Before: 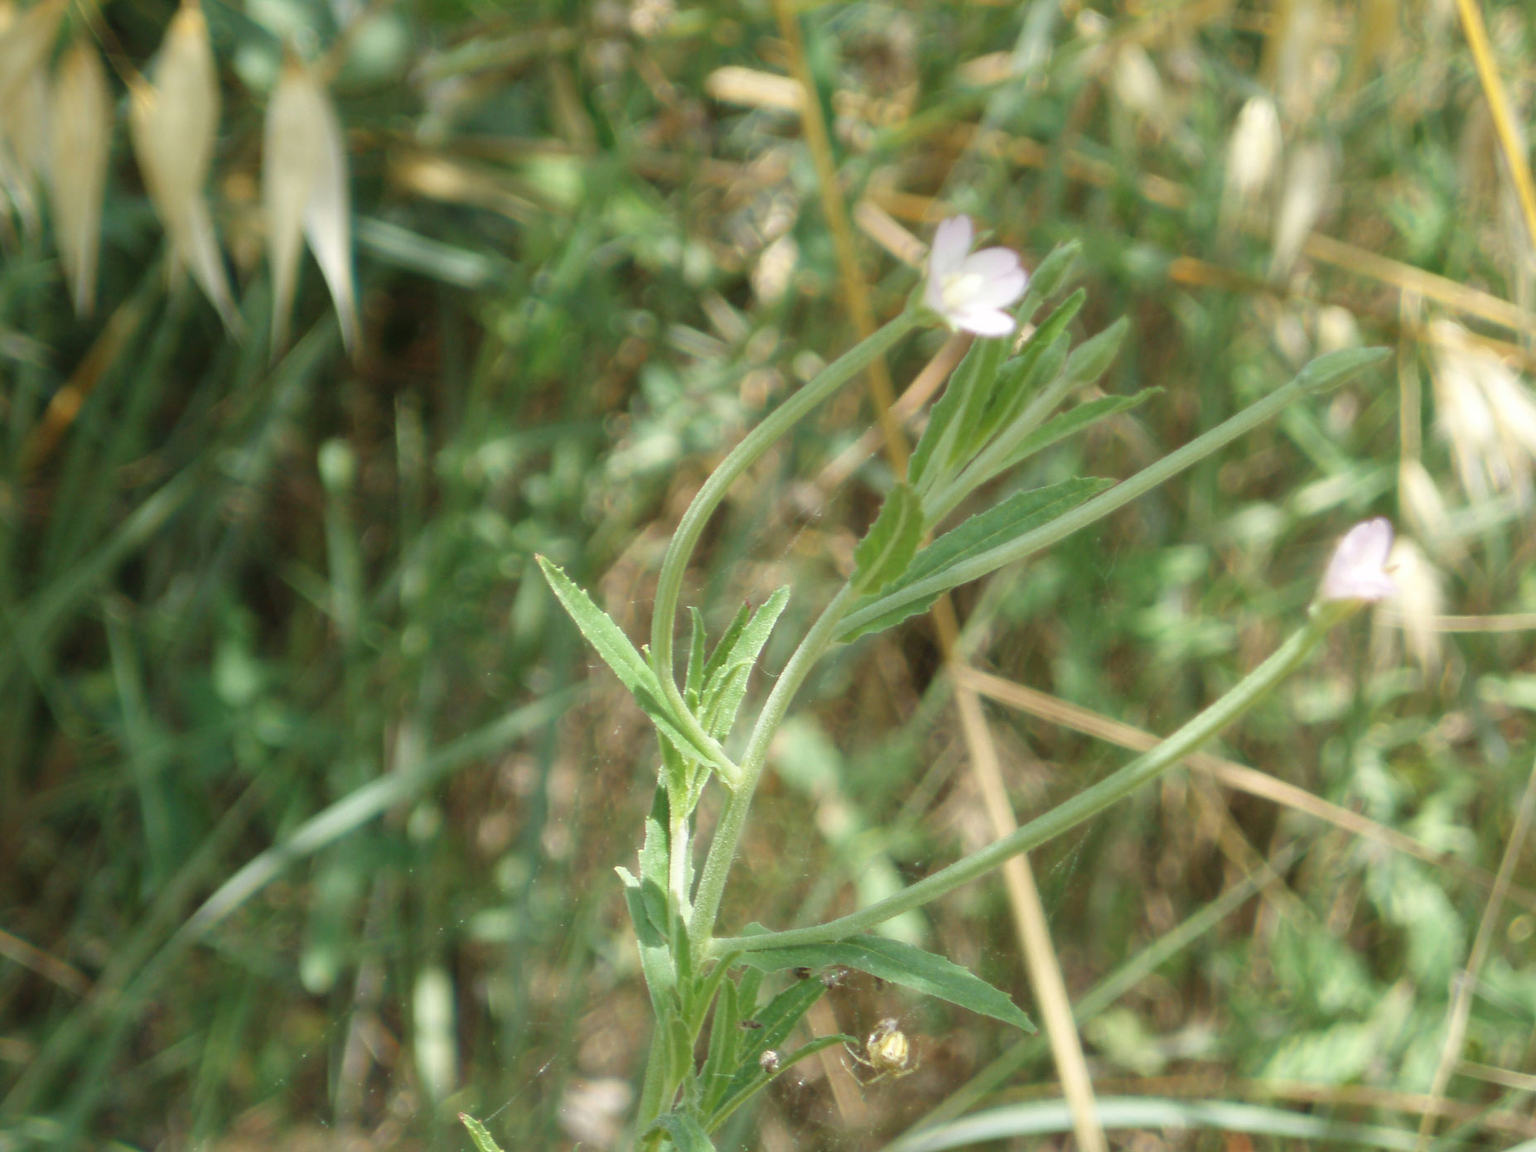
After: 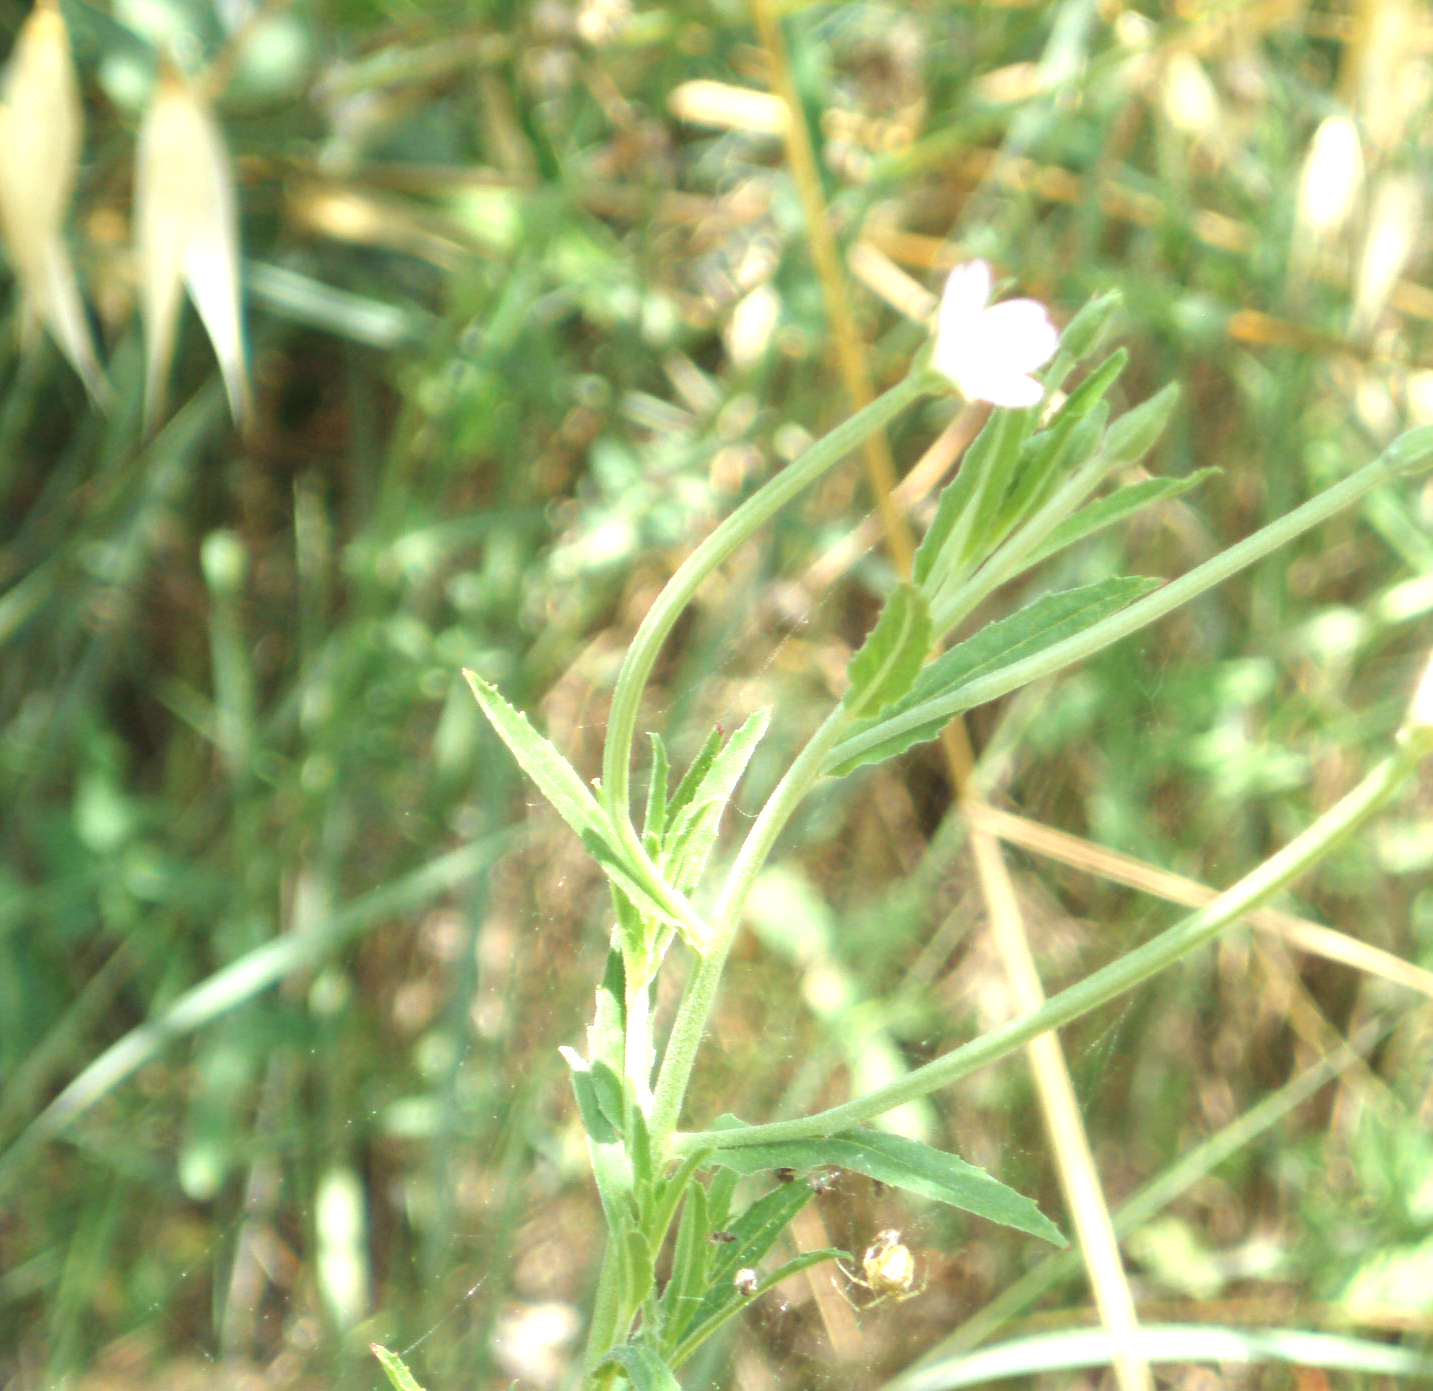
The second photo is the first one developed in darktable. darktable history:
crop: left 9.882%, right 12.797%
exposure: exposure 1 EV
